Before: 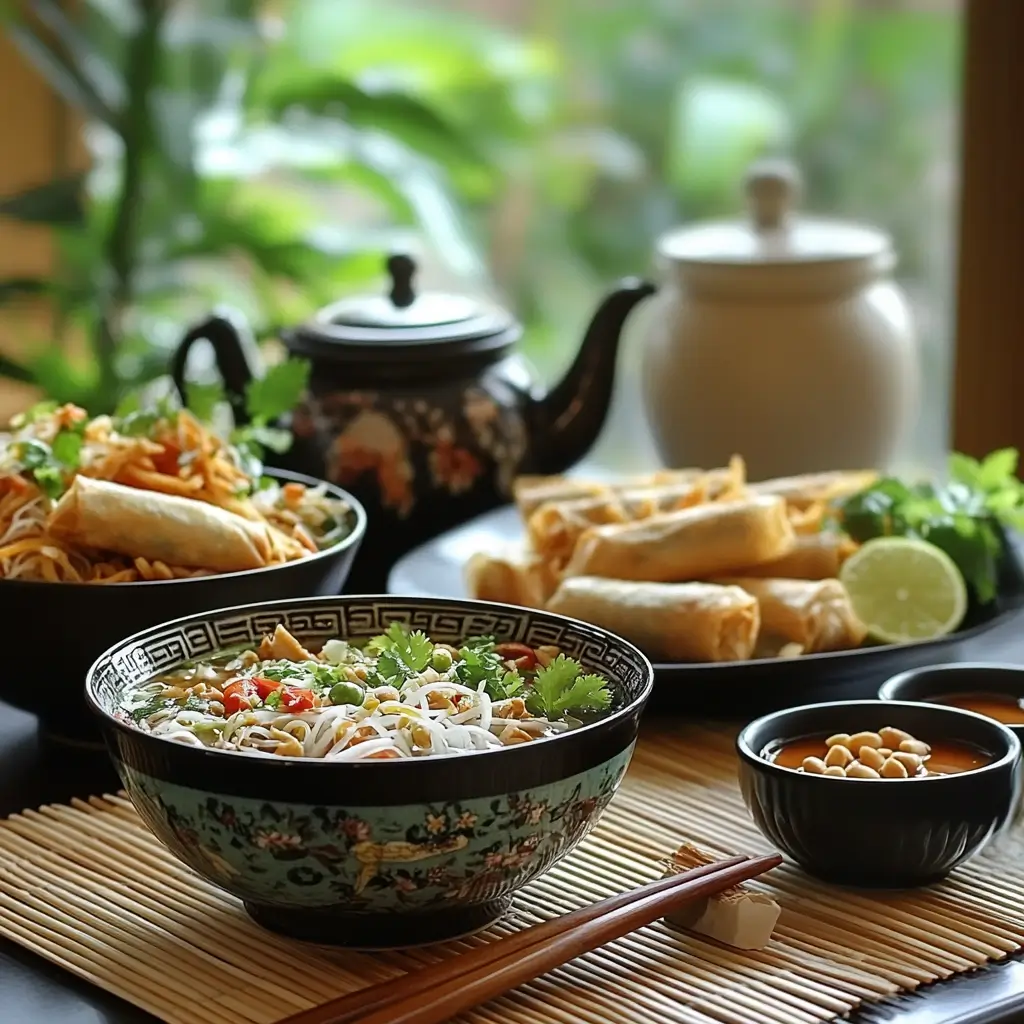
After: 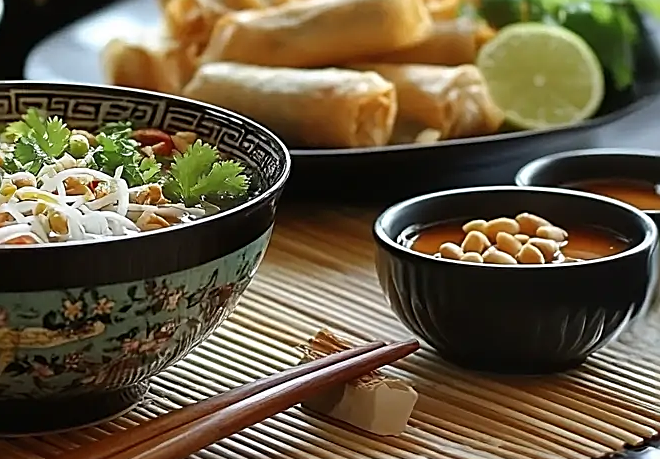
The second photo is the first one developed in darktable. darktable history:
crop and rotate: left 35.509%, top 50.238%, bottom 4.934%
sharpen: on, module defaults
